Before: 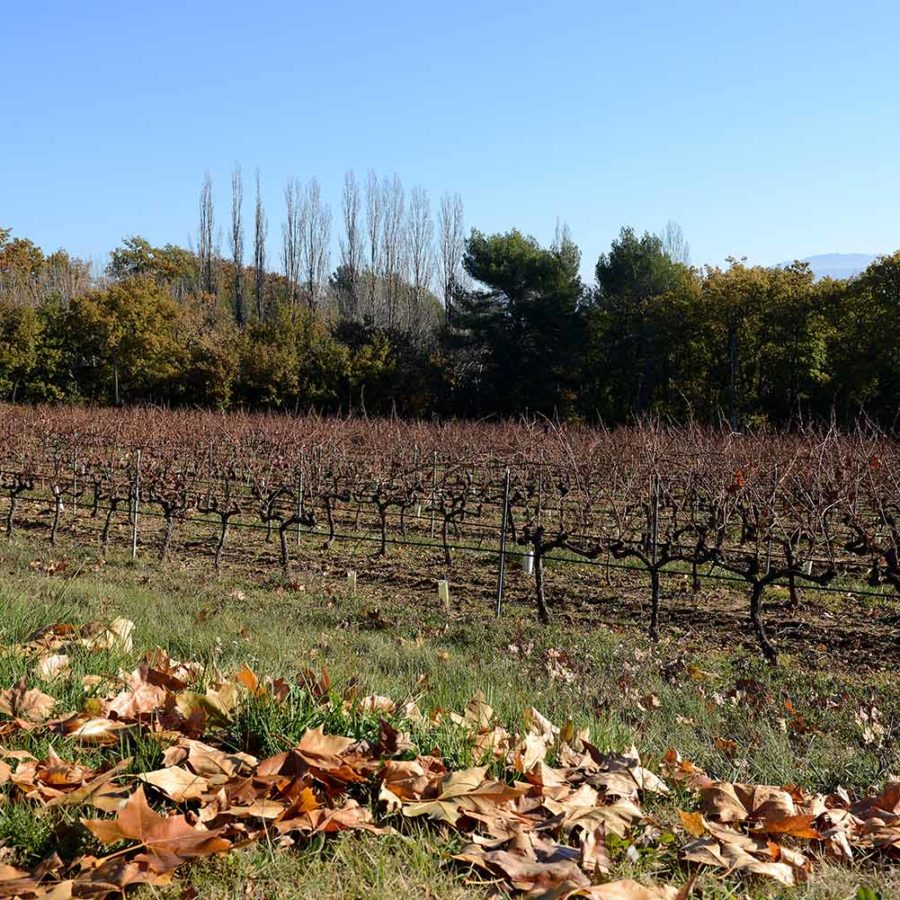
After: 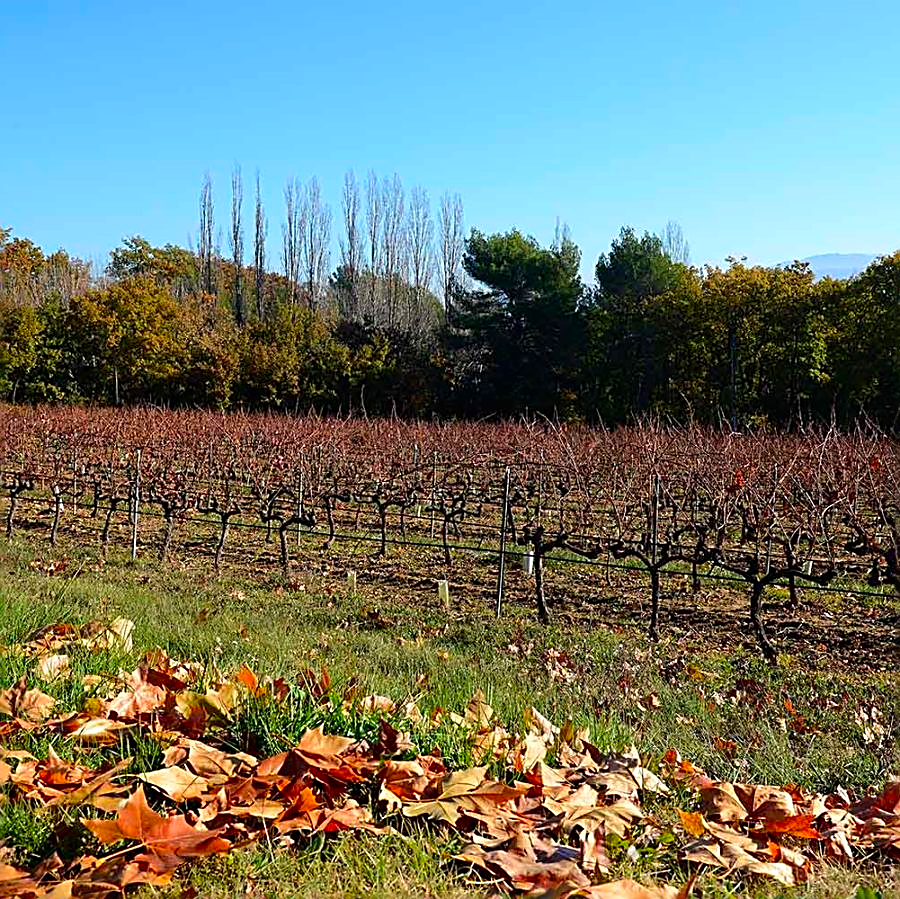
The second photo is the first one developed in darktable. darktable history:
sharpen: amount 0.901
crop: bottom 0.071%
color contrast: green-magenta contrast 1.69, blue-yellow contrast 1.49
